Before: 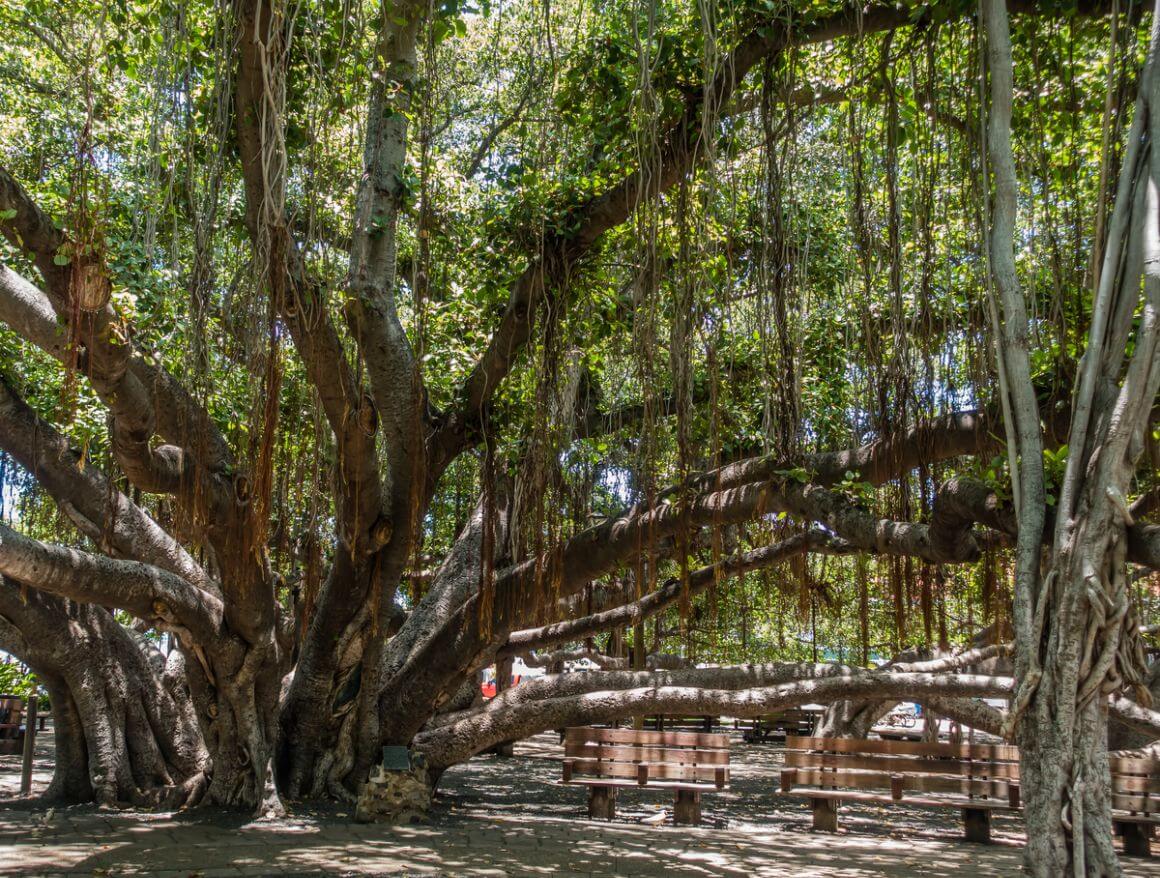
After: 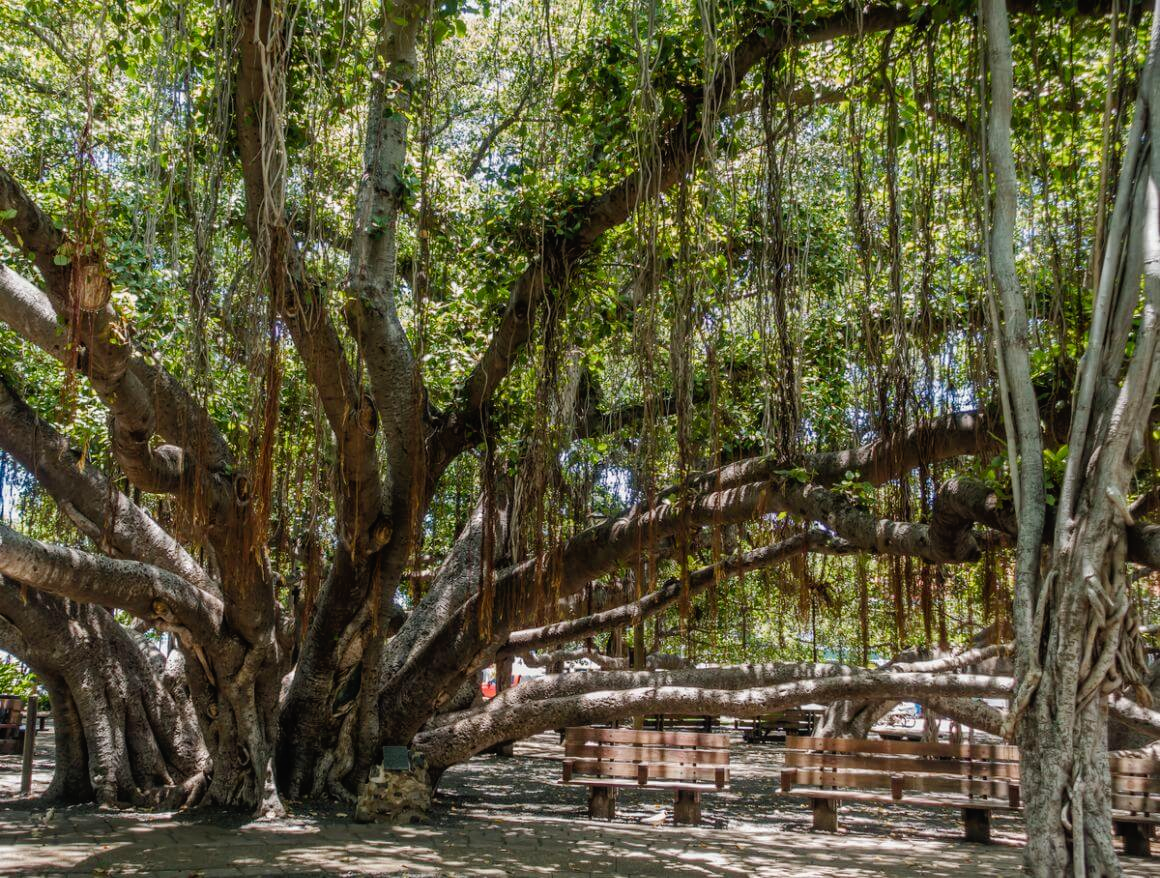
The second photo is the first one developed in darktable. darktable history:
tone curve: curves: ch0 [(0, 0.012) (0.036, 0.035) (0.274, 0.288) (0.504, 0.536) (0.844, 0.84) (1, 0.983)]; ch1 [(0, 0) (0.389, 0.403) (0.462, 0.486) (0.499, 0.498) (0.511, 0.502) (0.536, 0.547) (0.579, 0.578) (0.626, 0.645) (0.749, 0.781) (1, 1)]; ch2 [(0, 0) (0.457, 0.486) (0.5, 0.5) (0.557, 0.561) (0.614, 0.622) (0.704, 0.732) (1, 1)], preserve colors none
tone equalizer: -8 EV -0.542 EV, edges refinement/feathering 500, mask exposure compensation -1.57 EV, preserve details no
